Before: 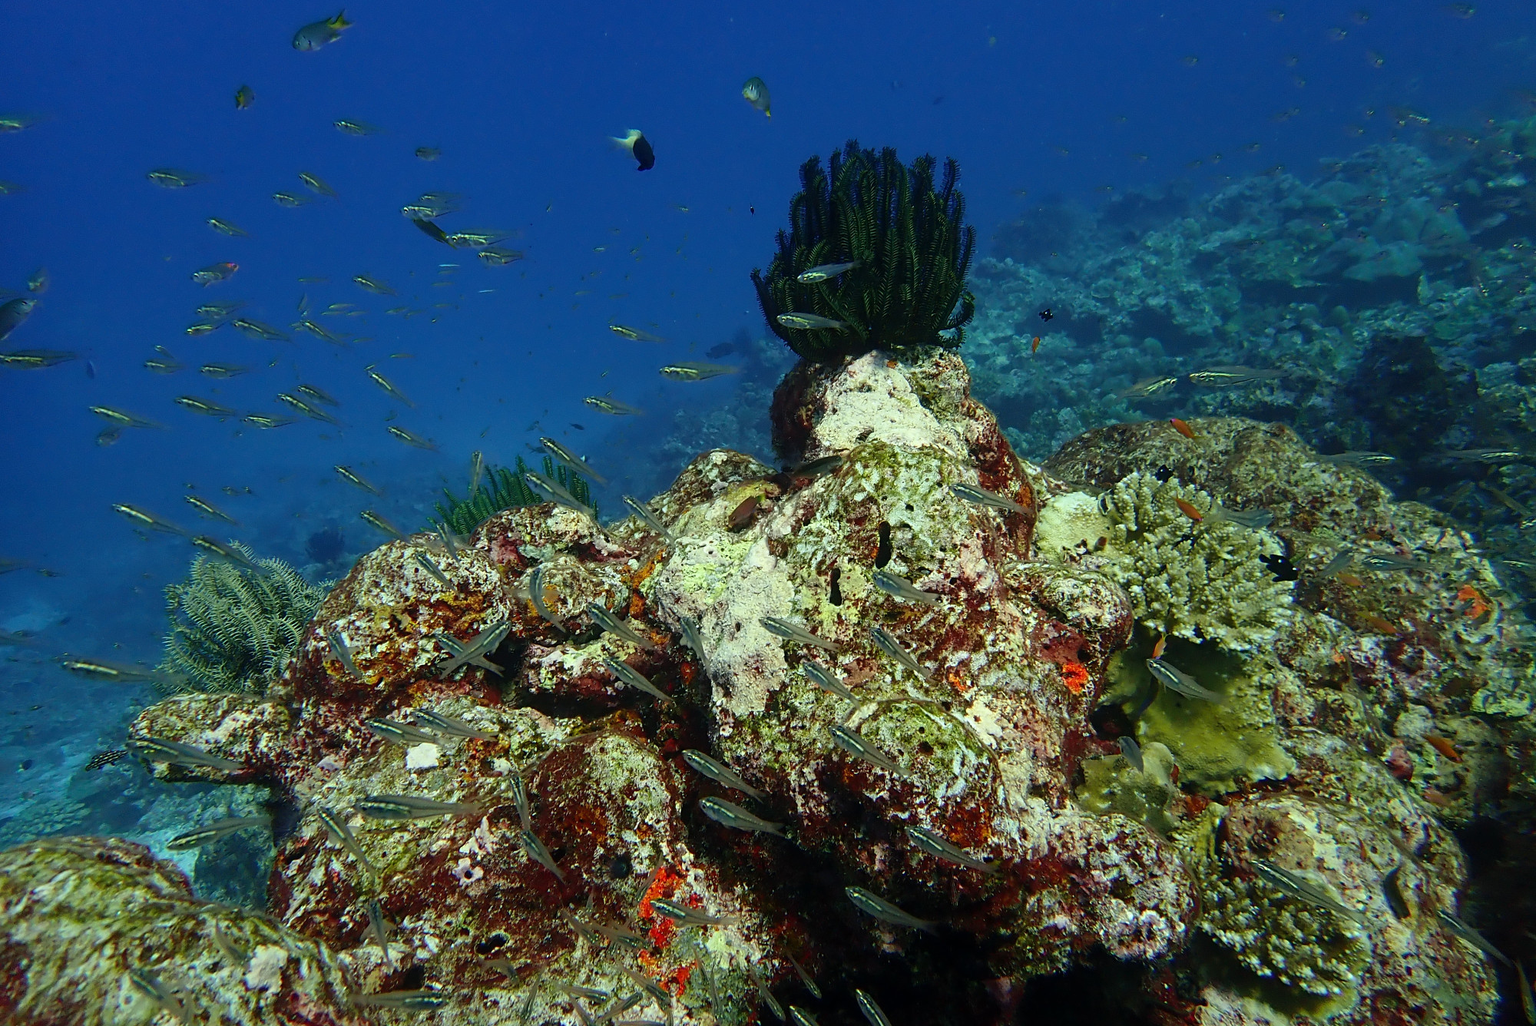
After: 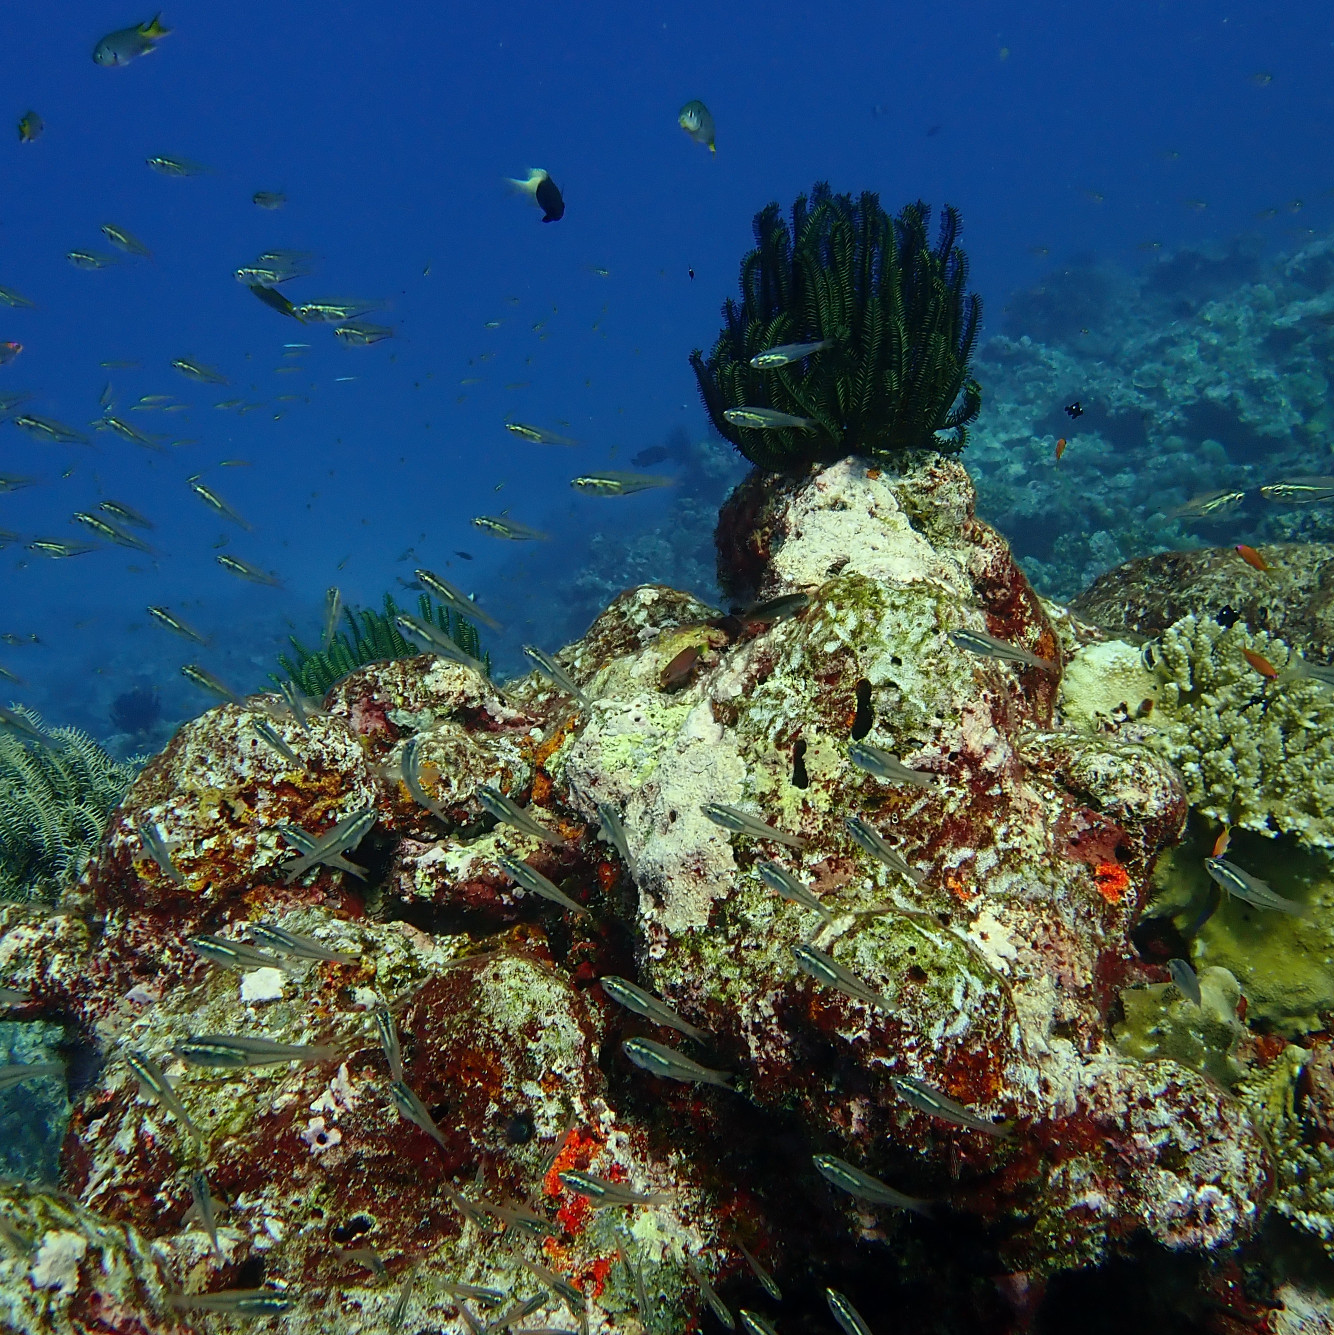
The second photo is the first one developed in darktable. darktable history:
crop and rotate: left 14.421%, right 18.837%
